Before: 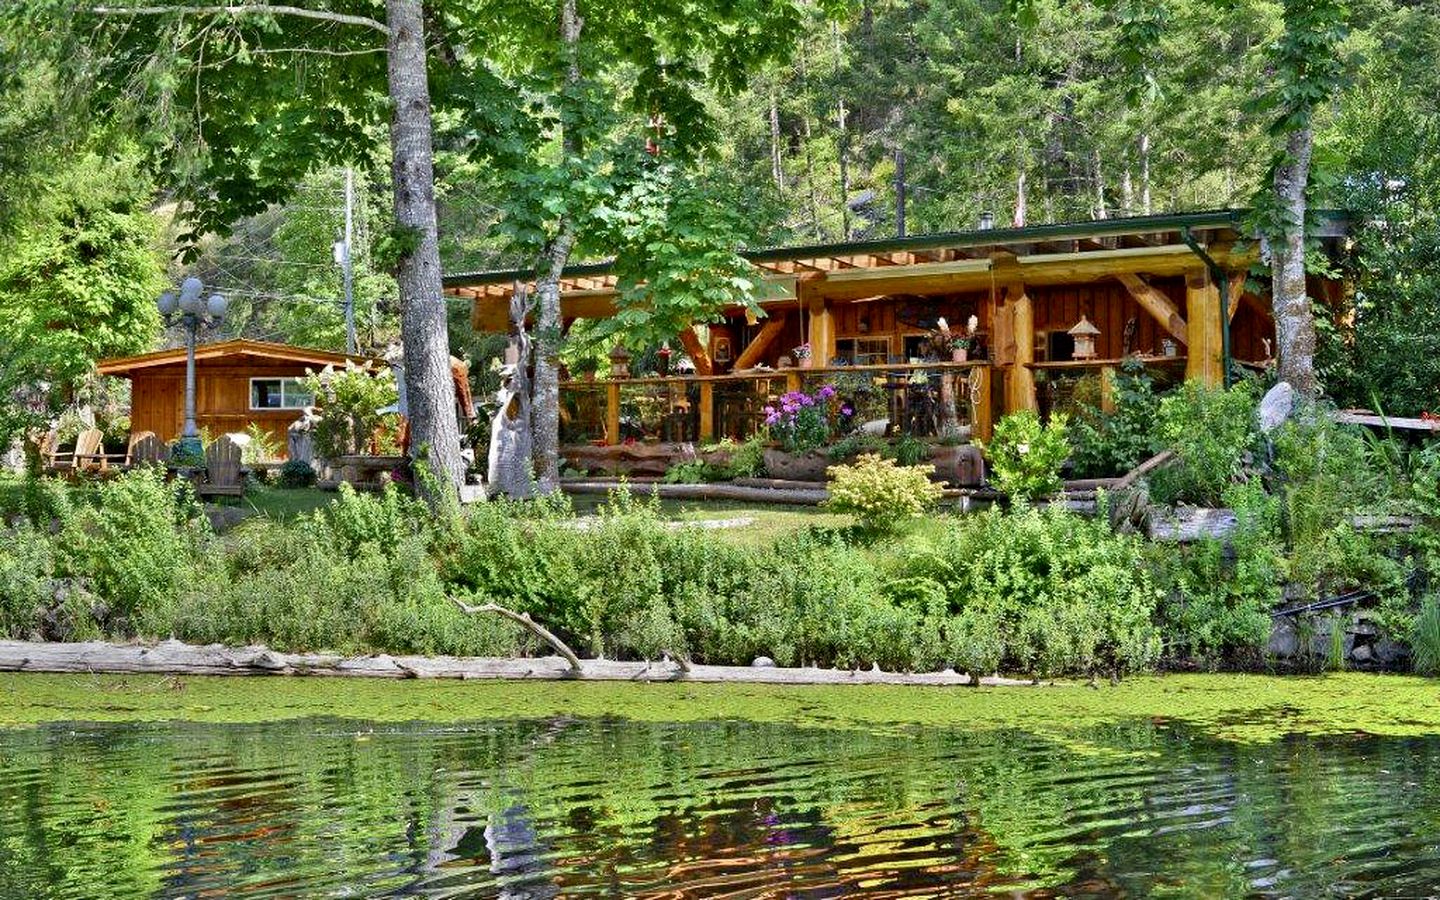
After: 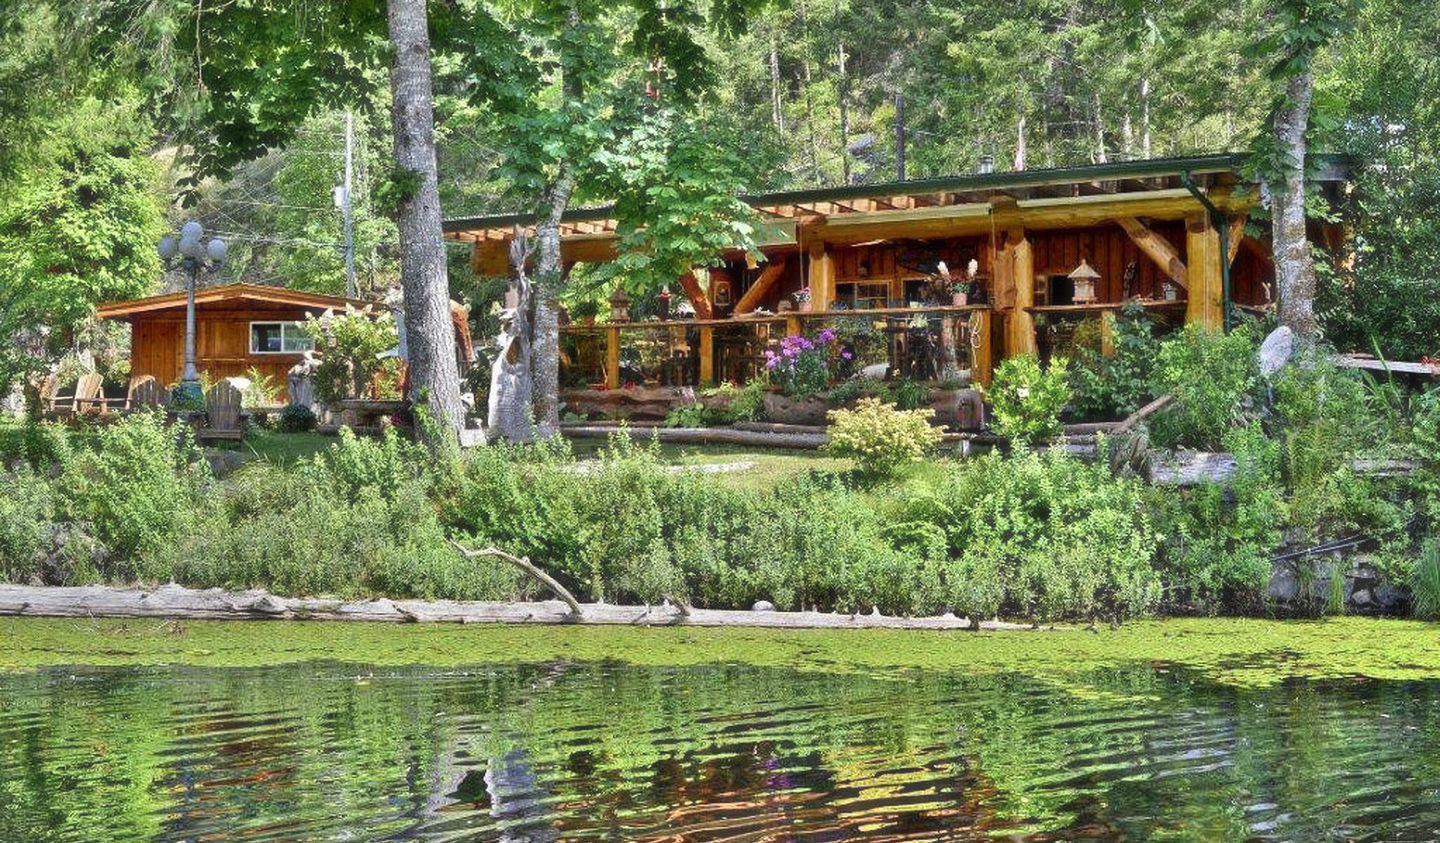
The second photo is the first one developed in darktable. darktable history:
crop and rotate: top 6.25%
haze removal: strength -0.1, adaptive false
